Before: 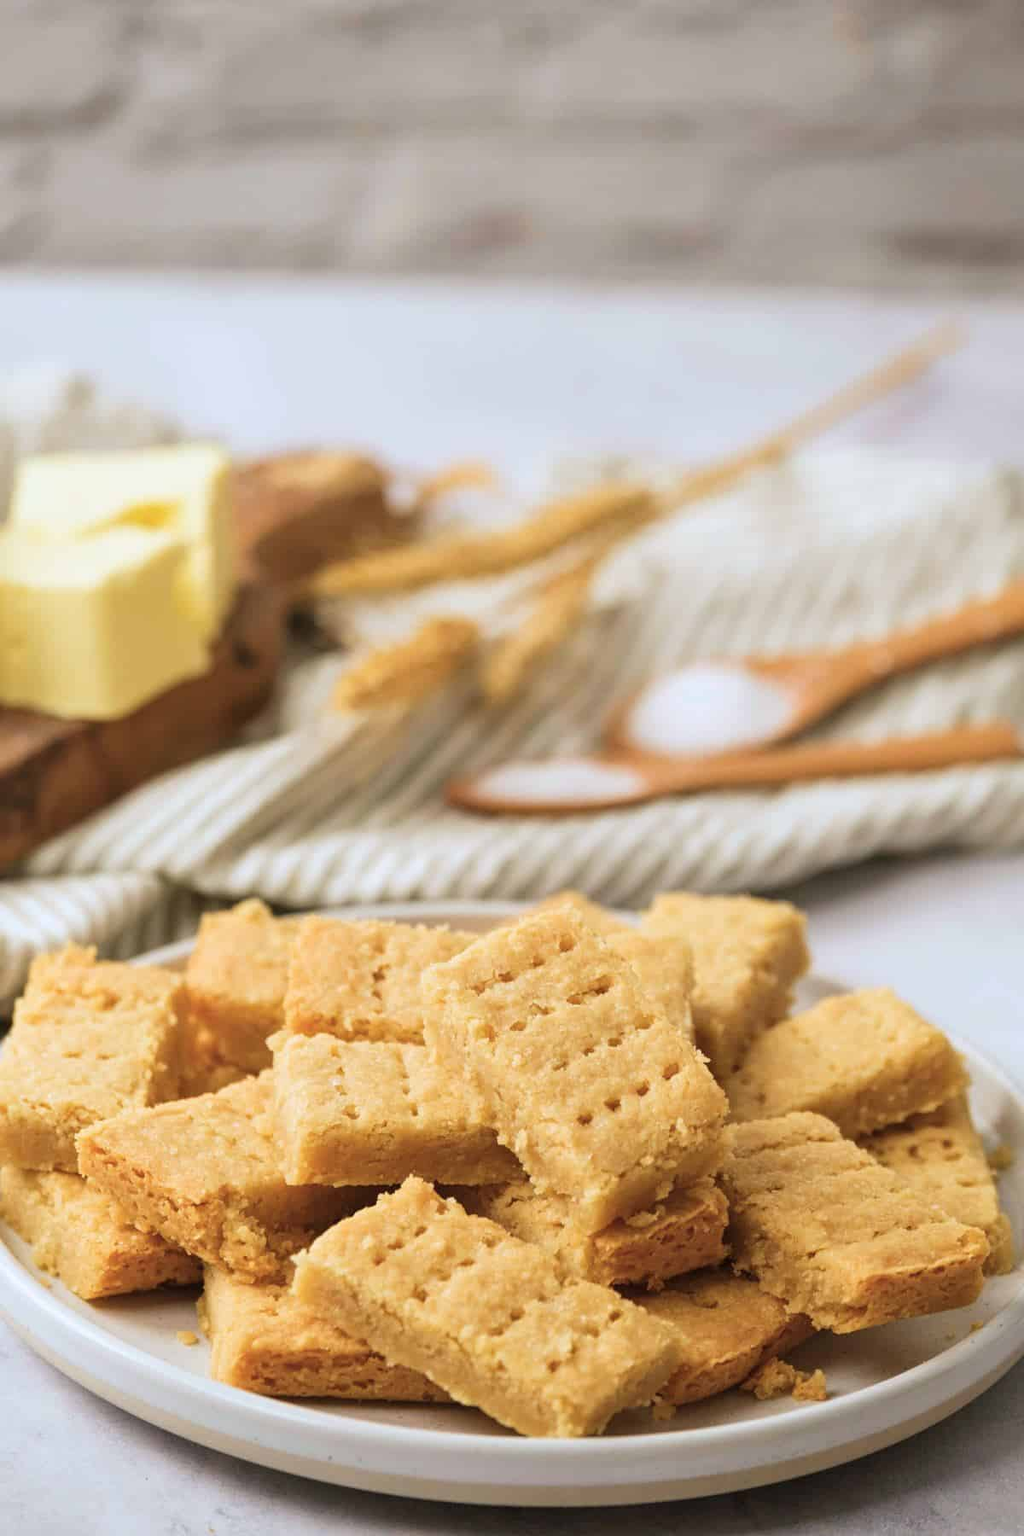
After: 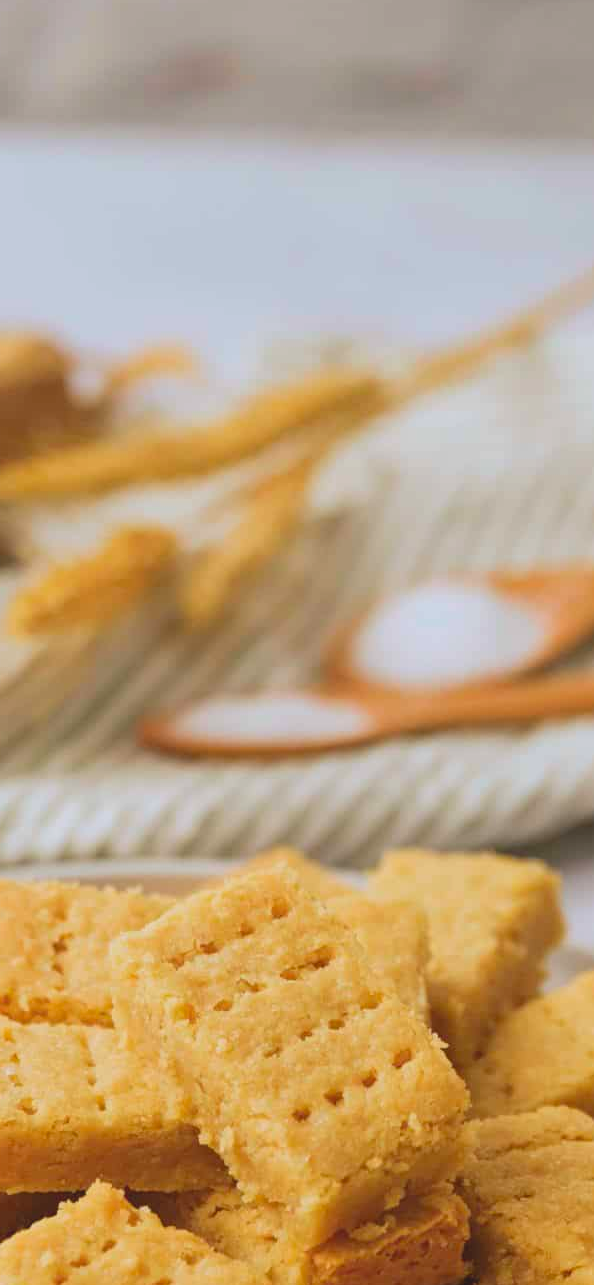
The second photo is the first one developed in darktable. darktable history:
contrast brightness saturation: contrast -0.19, saturation 0.19
crop: left 32.075%, top 10.976%, right 18.355%, bottom 17.596%
